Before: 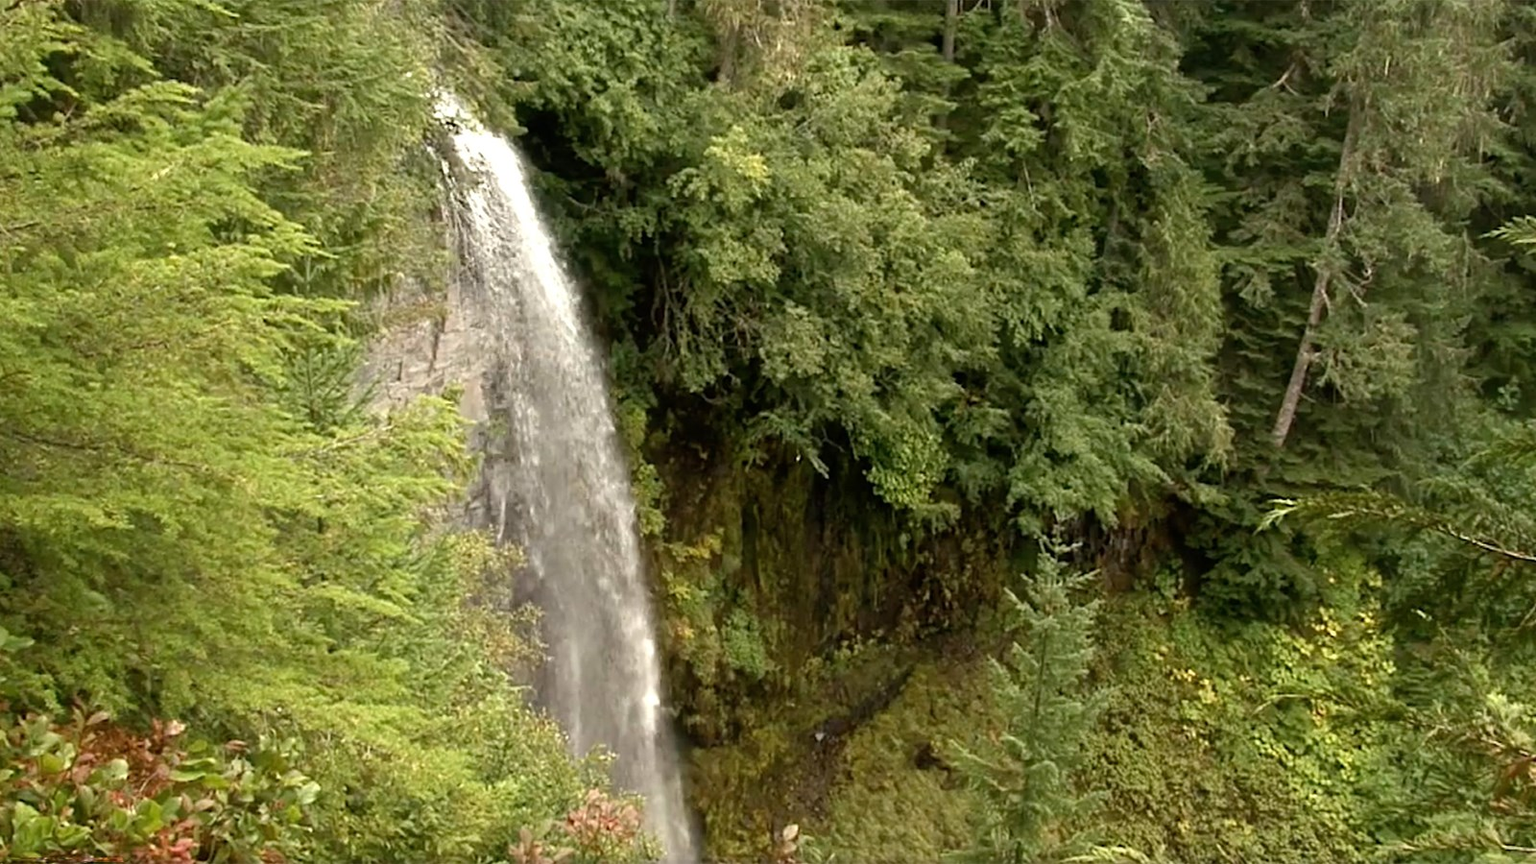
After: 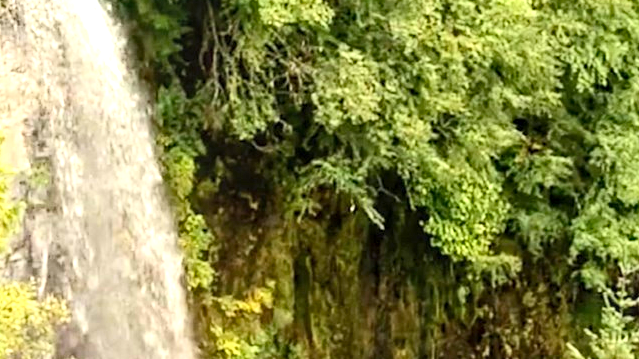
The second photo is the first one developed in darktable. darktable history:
contrast brightness saturation: contrast 0.2, brightness 0.16, saturation 0.22
local contrast: on, module defaults
haze removal: compatibility mode true, adaptive false
crop: left 30%, top 30%, right 30%, bottom 30%
exposure: exposure 1 EV, compensate highlight preservation false
